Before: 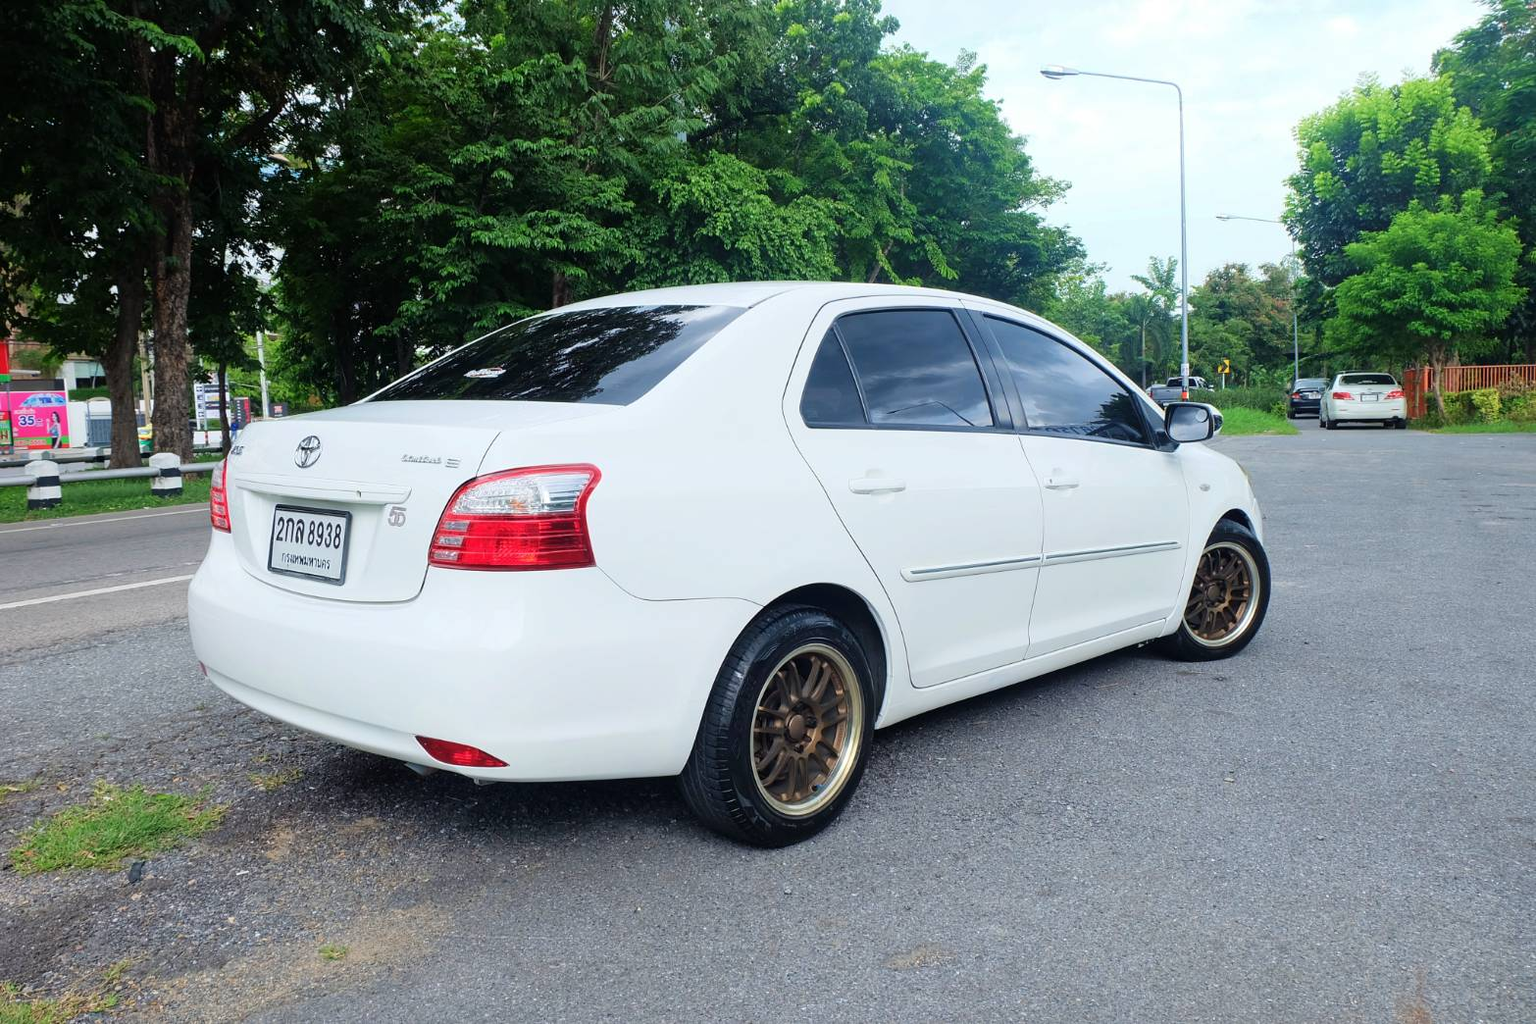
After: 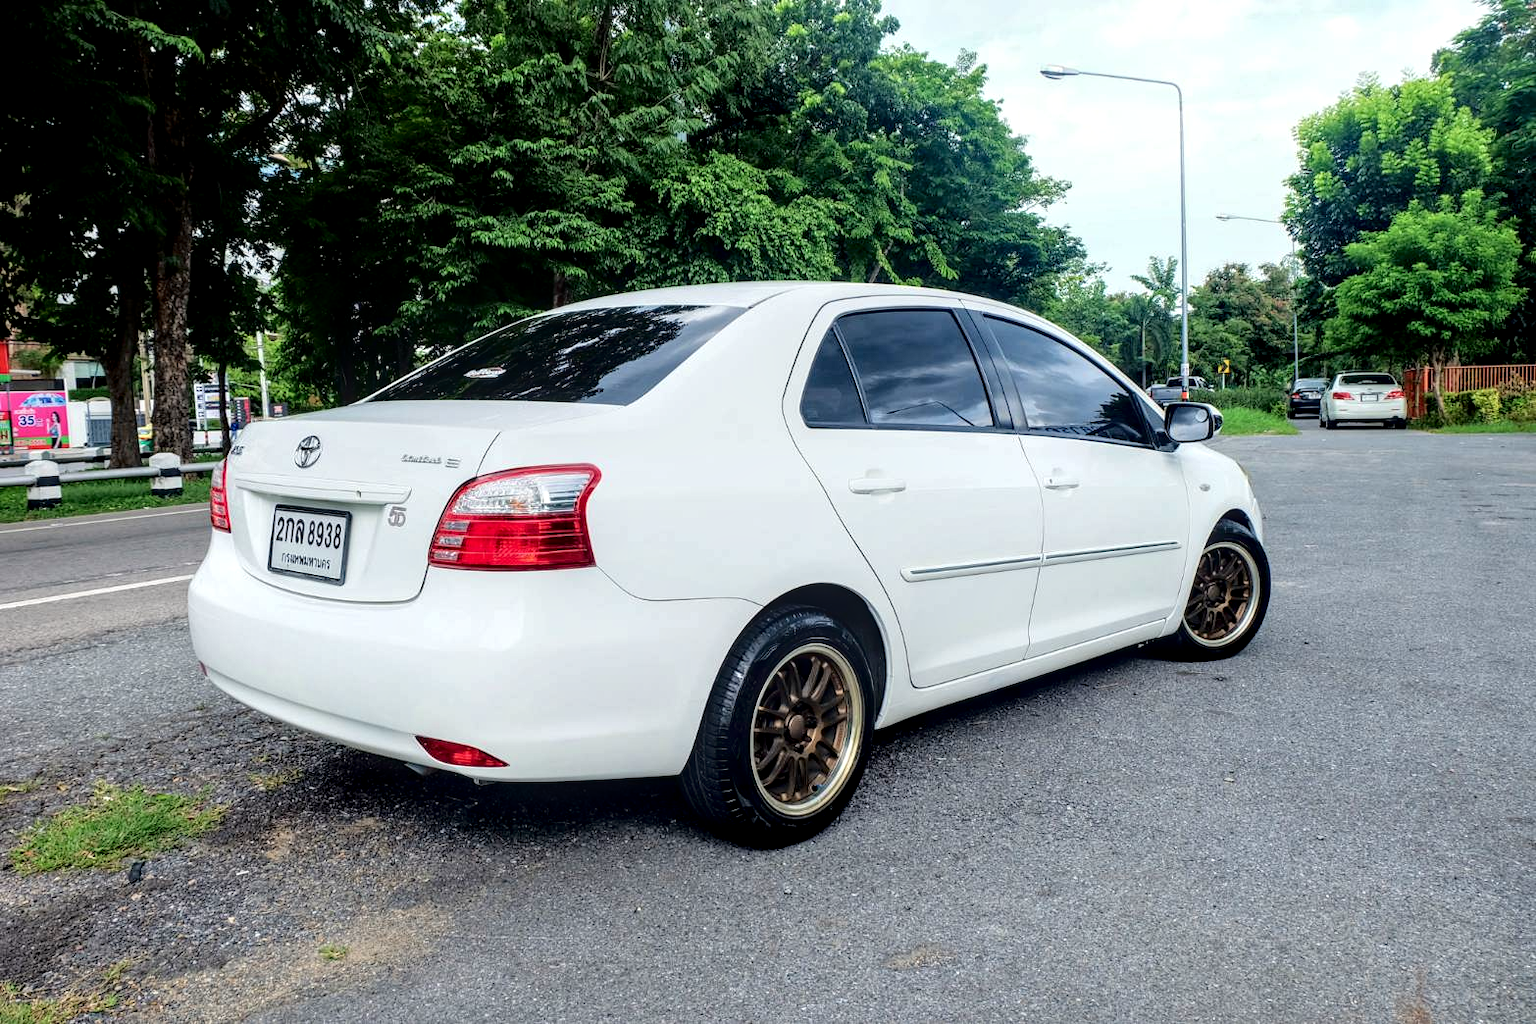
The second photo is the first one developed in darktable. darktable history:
local contrast: detail 150%
fill light: exposure -2 EV, width 8.6
white balance: red 1.009, blue 0.985
